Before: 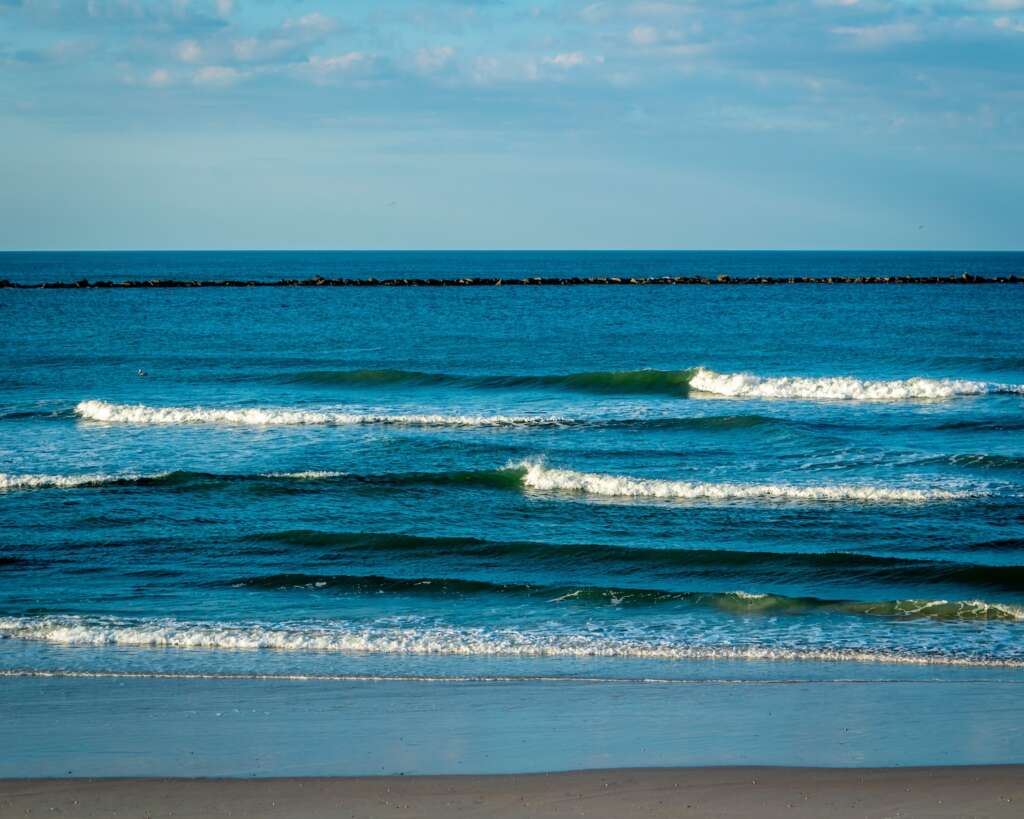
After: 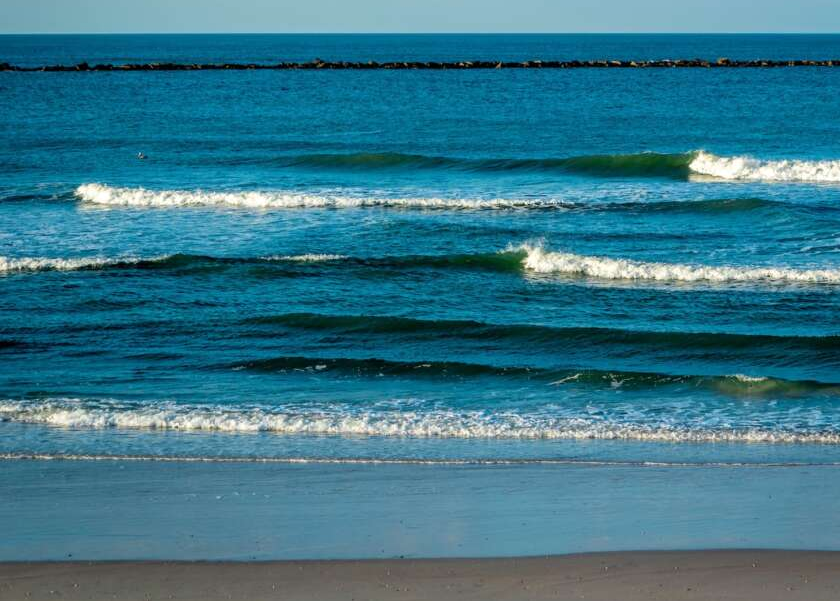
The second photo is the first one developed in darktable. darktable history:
crop: top 26.531%, right 17.959%
tone equalizer: on, module defaults
